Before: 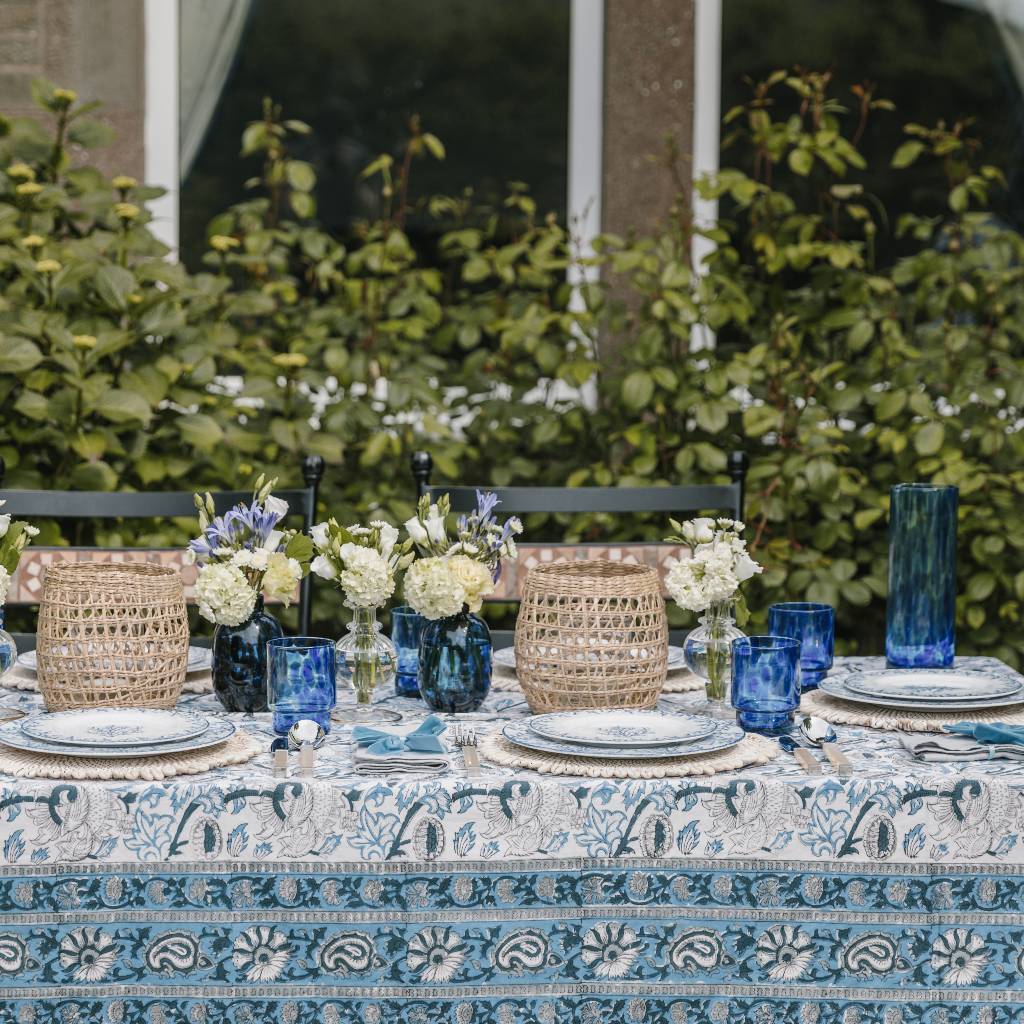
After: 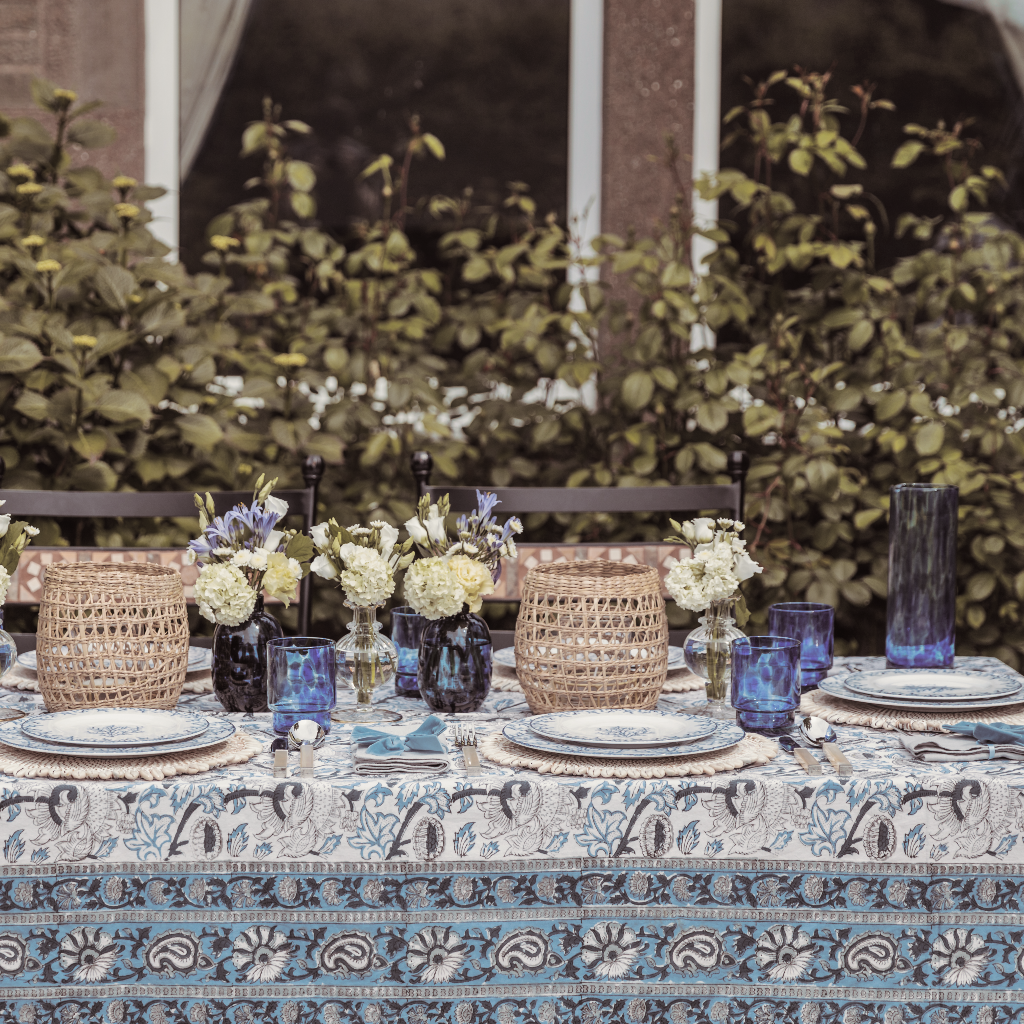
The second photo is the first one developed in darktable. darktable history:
shadows and highlights: white point adjustment 0.05, highlights color adjustment 55.9%, soften with gaussian
white balance: red 1.009, blue 0.985
split-toning: shadows › saturation 0.24, highlights › hue 54°, highlights › saturation 0.24
